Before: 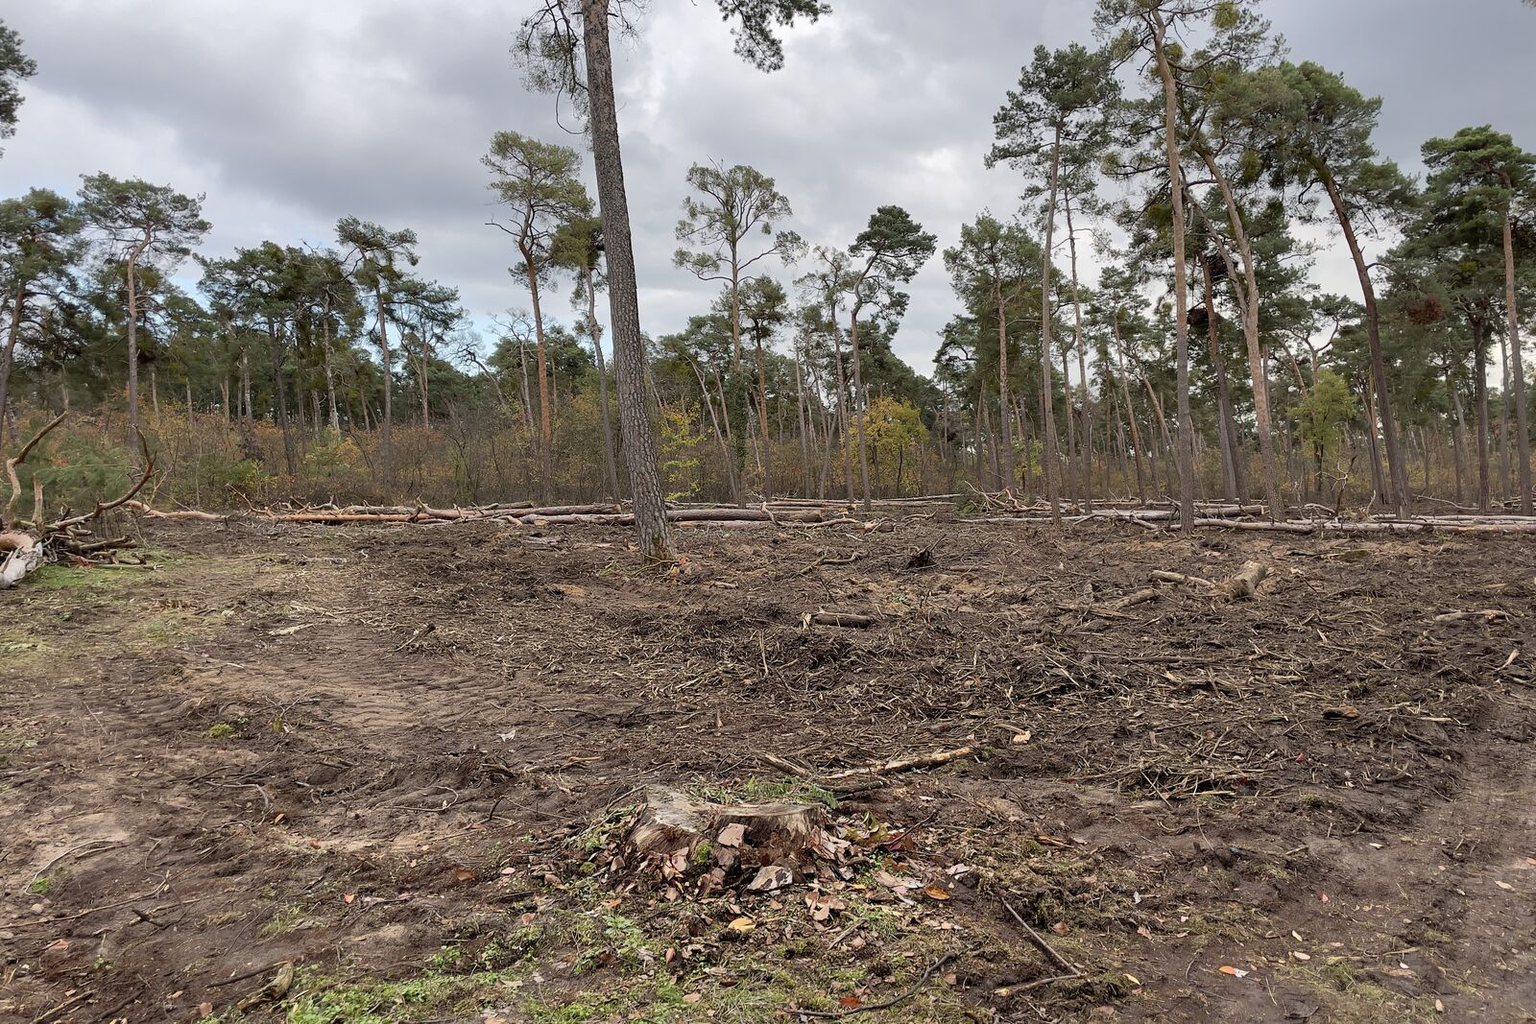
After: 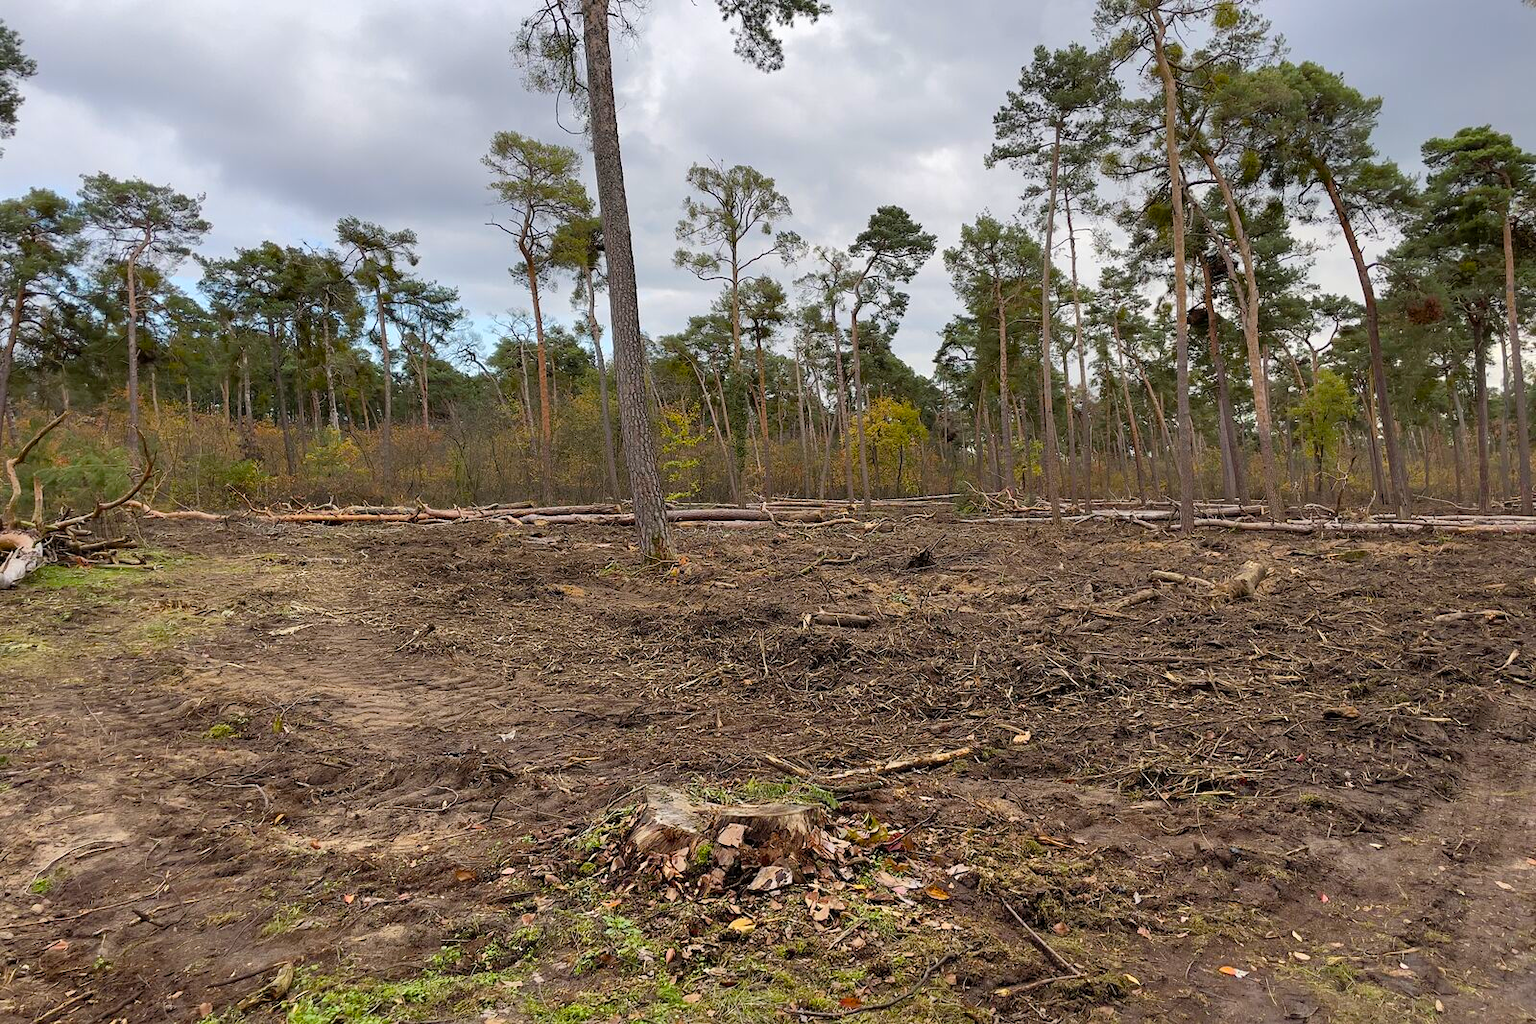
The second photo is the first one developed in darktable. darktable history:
color balance rgb: linear chroma grading › shadows -29.885%, linear chroma grading › global chroma 34.681%, perceptual saturation grading › global saturation 15.681%, perceptual saturation grading › highlights -19.582%, perceptual saturation grading › shadows 19.282%, global vibrance 20%
